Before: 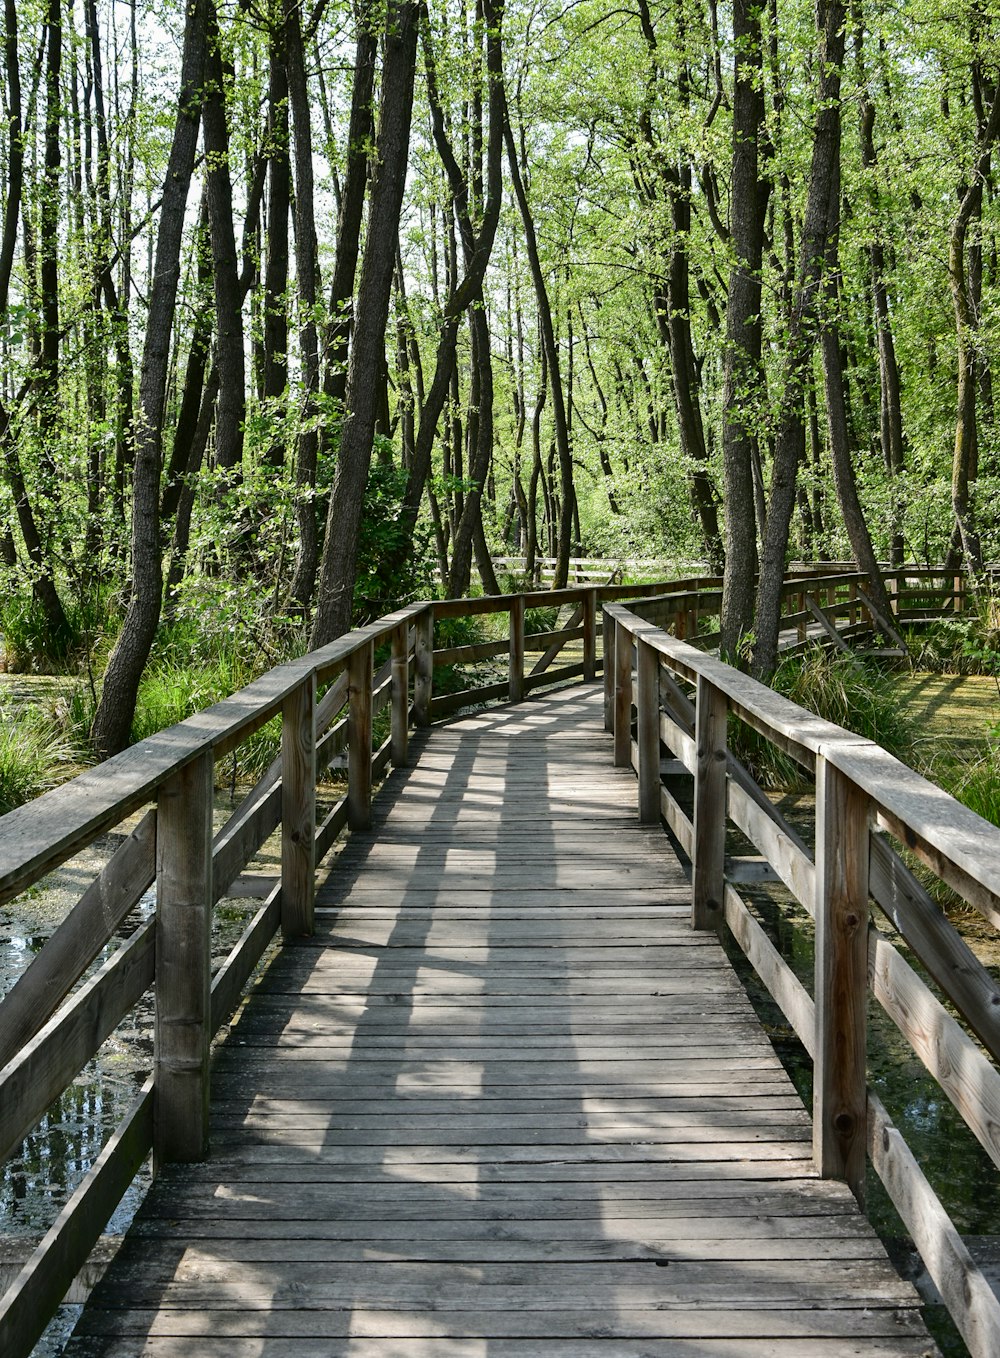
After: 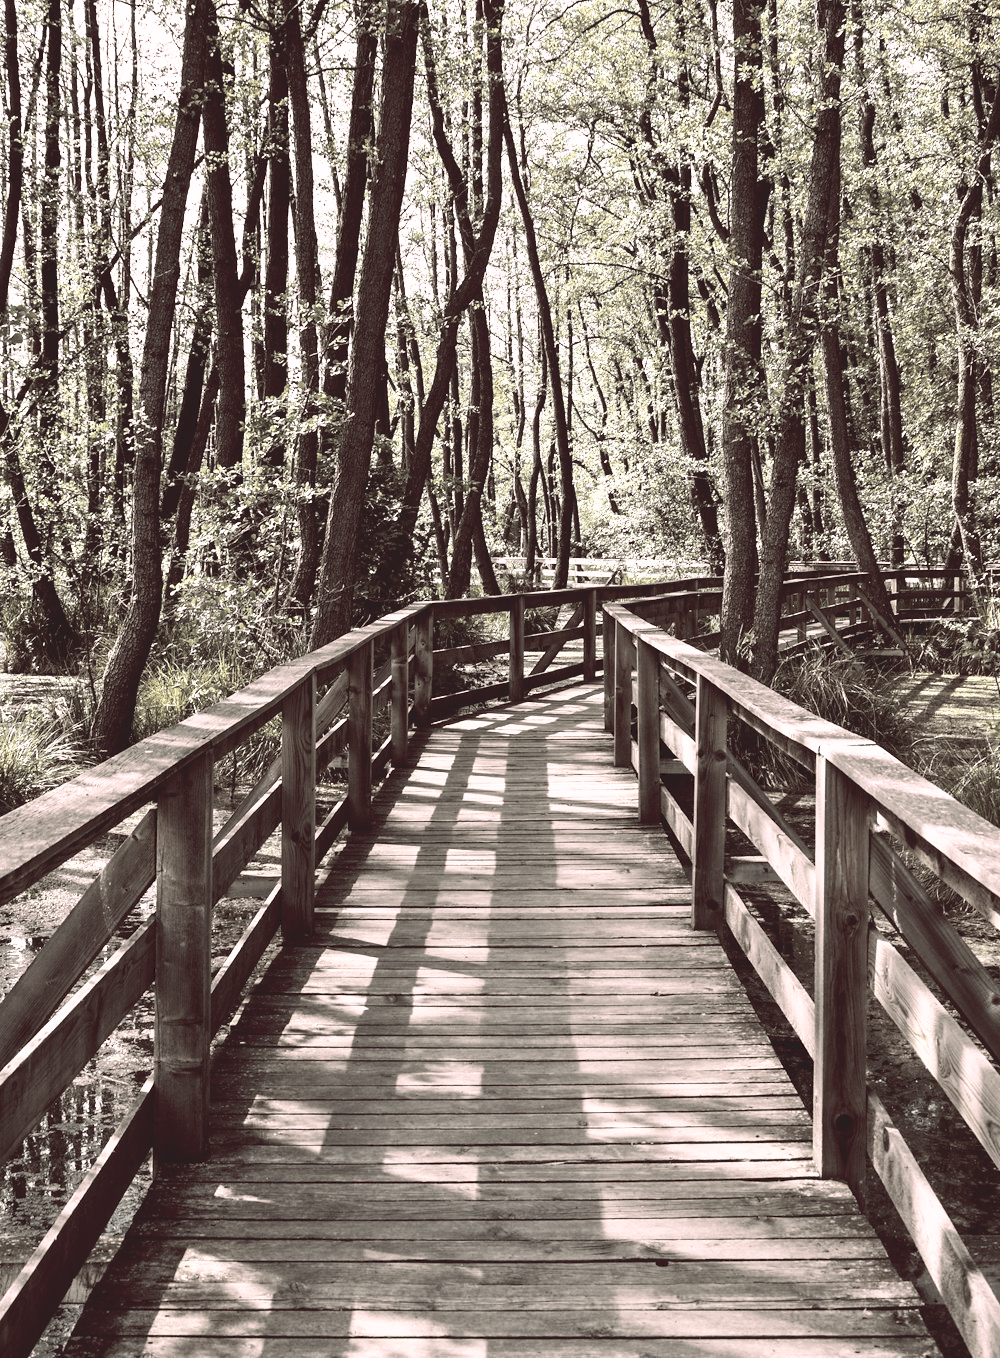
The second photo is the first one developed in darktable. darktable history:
tone curve: curves: ch0 [(0, 0) (0.003, 0.116) (0.011, 0.116) (0.025, 0.113) (0.044, 0.114) (0.069, 0.118) (0.1, 0.137) (0.136, 0.171) (0.177, 0.213) (0.224, 0.259) (0.277, 0.316) (0.335, 0.381) (0.399, 0.458) (0.468, 0.548) (0.543, 0.654) (0.623, 0.775) (0.709, 0.895) (0.801, 0.972) (0.898, 0.991) (1, 1)], preserve colors none
color look up table: target L [100.28, 86.82, 95.75, 75.84, 88.79, 66.67, 63.13, 71.9, 66.65, 69.38, 59.49, 50.18, 35.88, 42.12, 30.21, 200.15, 99.08, 88.91, 76.22, 69, 61.19, 46.04, 58.81, 53.46, 31.68, 46.53, 50.23, 36.94, 19.62, 22.81, 92.31, 99.41, 49.69, 46.73, 51.25, 51.51, 35.73, 40.31, 31.38, 11.2, 8.641, 3.563, 3.26, 69.79, 84.24, 58.19, 42.96, 32.77, 18.81], target a [0.339, -22.43, -27.32, -8.957, -3.907, -10.76, -11.14, -3.568, -5.413, -1.532, 0.423, -5.96, -2.894, 2.452, 3.033, 0, -1.325, -14.41, 2.963, 1.018, 3.567, 8.56, 2.657, 8.117, 11.92, 9.942, 4.7, 6.141, 9.367, 8.474, 22.1, 1.273, 12.61, -2.423, 9.894, 5.256, 3.306, 6.846, 3.918, 8.644, 10.35, 24.42, 22.61, -10.76, -4.038, -6.983, -2.392, 0.857, 6.417], target b [0.121, 33.02, 21.01, 22.42, 20.55, 2.127, 5.949, 22.33, 15.2, 4.852, 16.24, 5.387, 9.435, 6.028, 8.604, 0, 29.13, 30.01, 6.194, 9.208, 13.64, 12.4, 5.01, 2.741, 4.392, 7.758, 7.935, 8.617, 4.504, 4.925, 5.391, 17.42, -2.715, -1.946, -2.46, 1.728, -3.886, -2.111, 3.048, 1.171, 14.01, 5.355, 4.919, 0.735, 6.283, -0.466, -1.169, 3.503, 3.926], num patches 49
